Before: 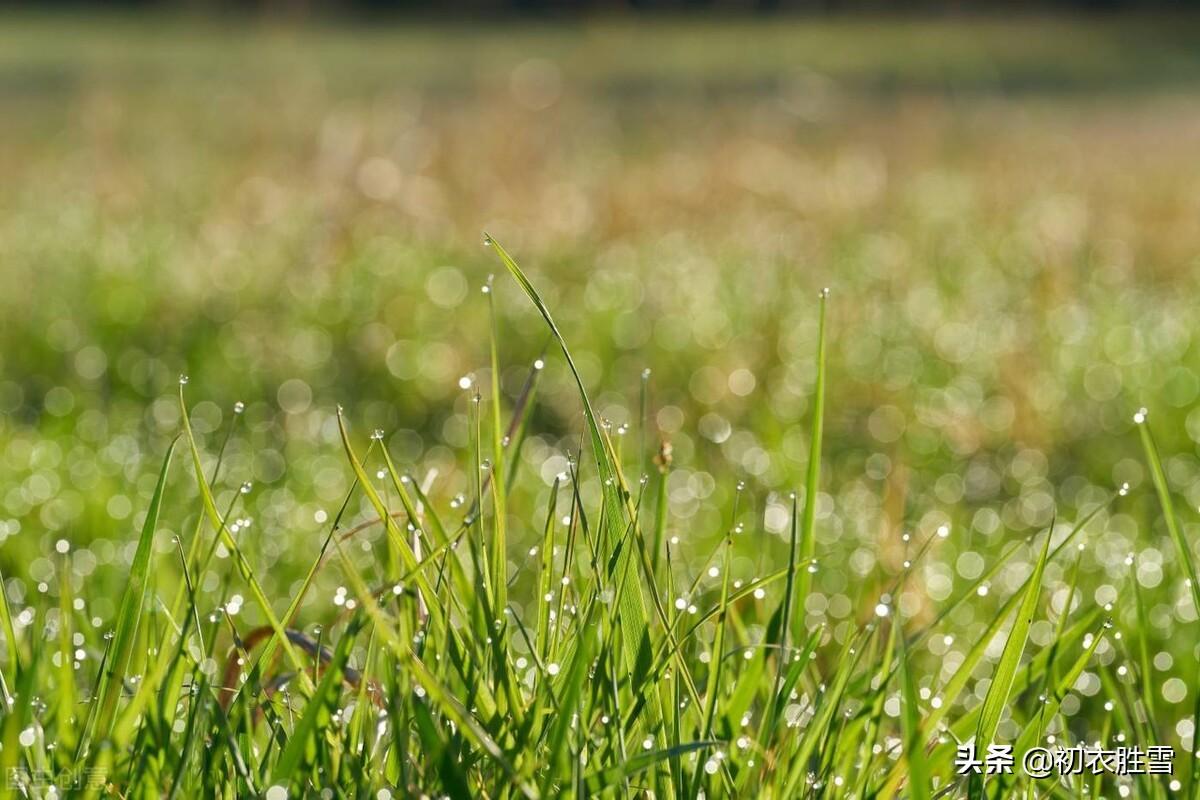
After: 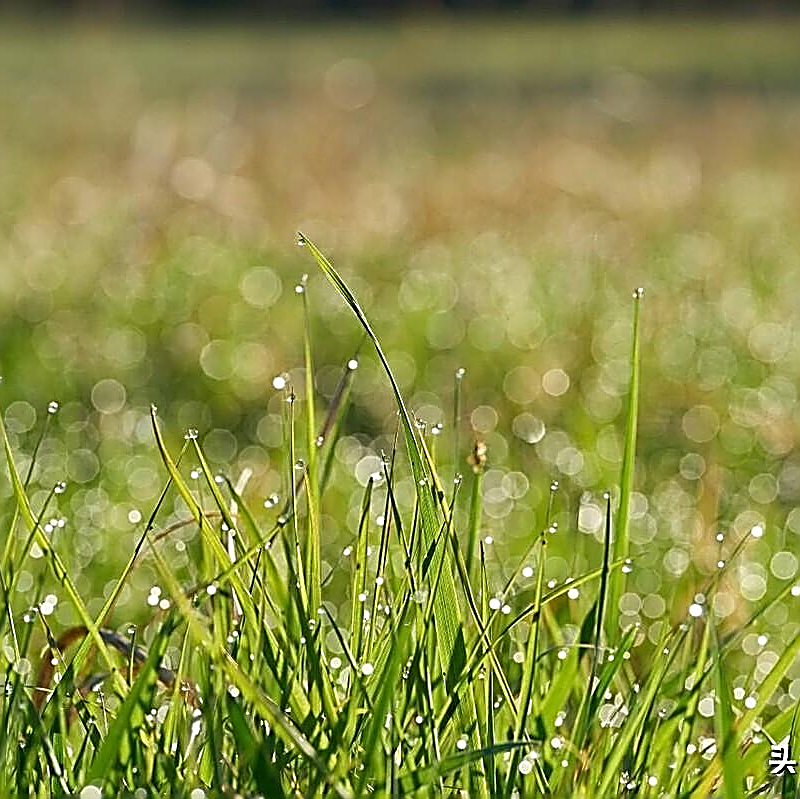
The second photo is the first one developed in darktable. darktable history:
sharpen: amount 1.987
crop and rotate: left 15.553%, right 17.77%
